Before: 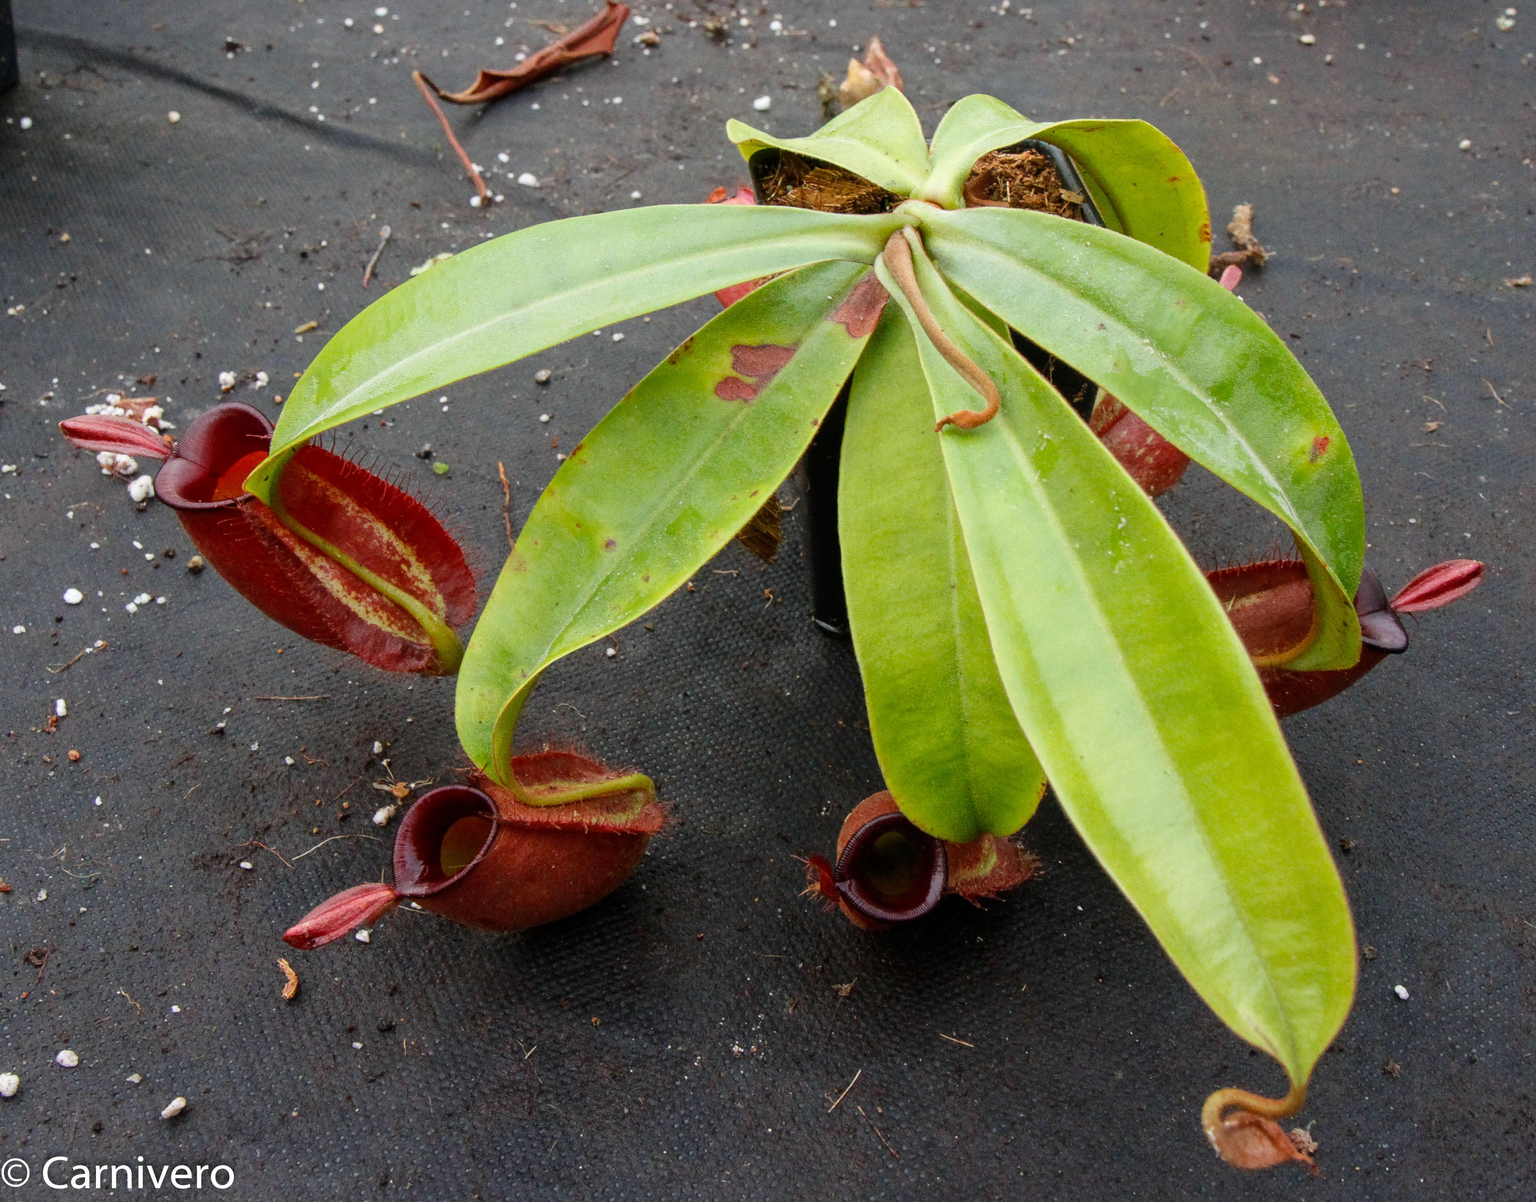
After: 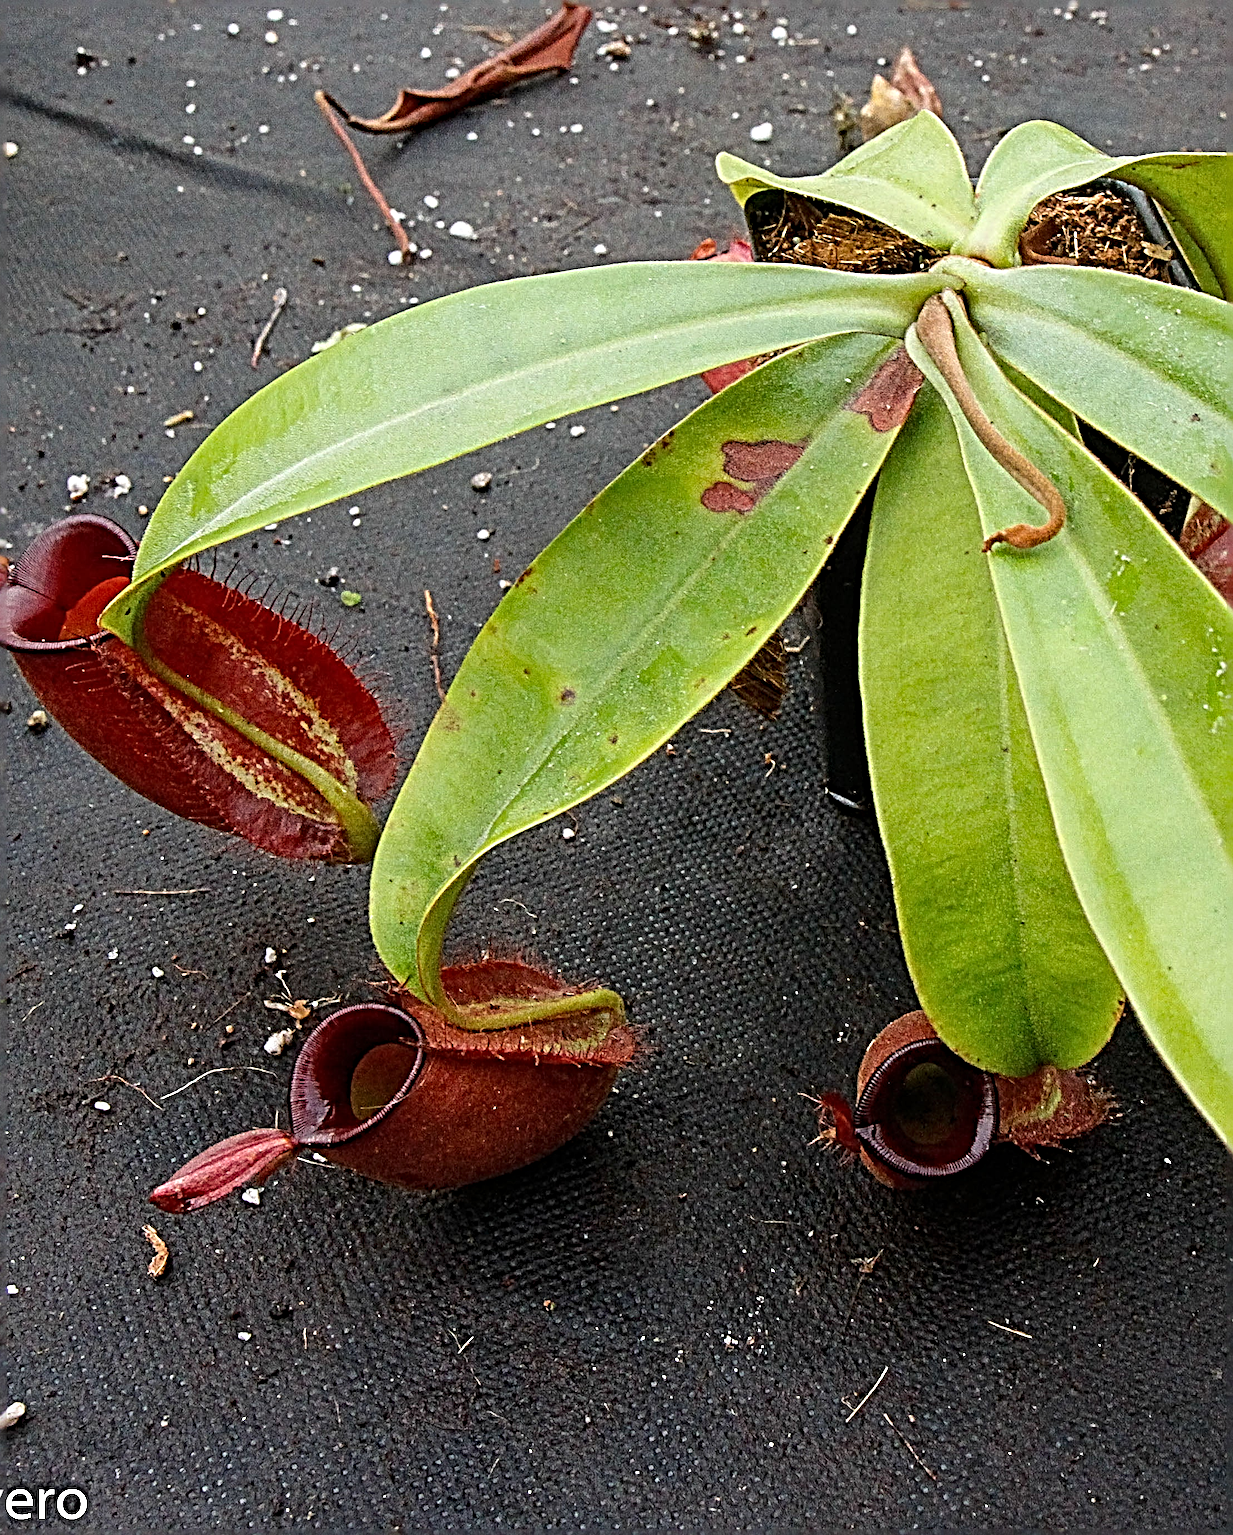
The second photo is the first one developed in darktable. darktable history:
crop: left 10.846%, right 26.32%
sharpen: radius 6.251, amount 1.793, threshold 0.124
